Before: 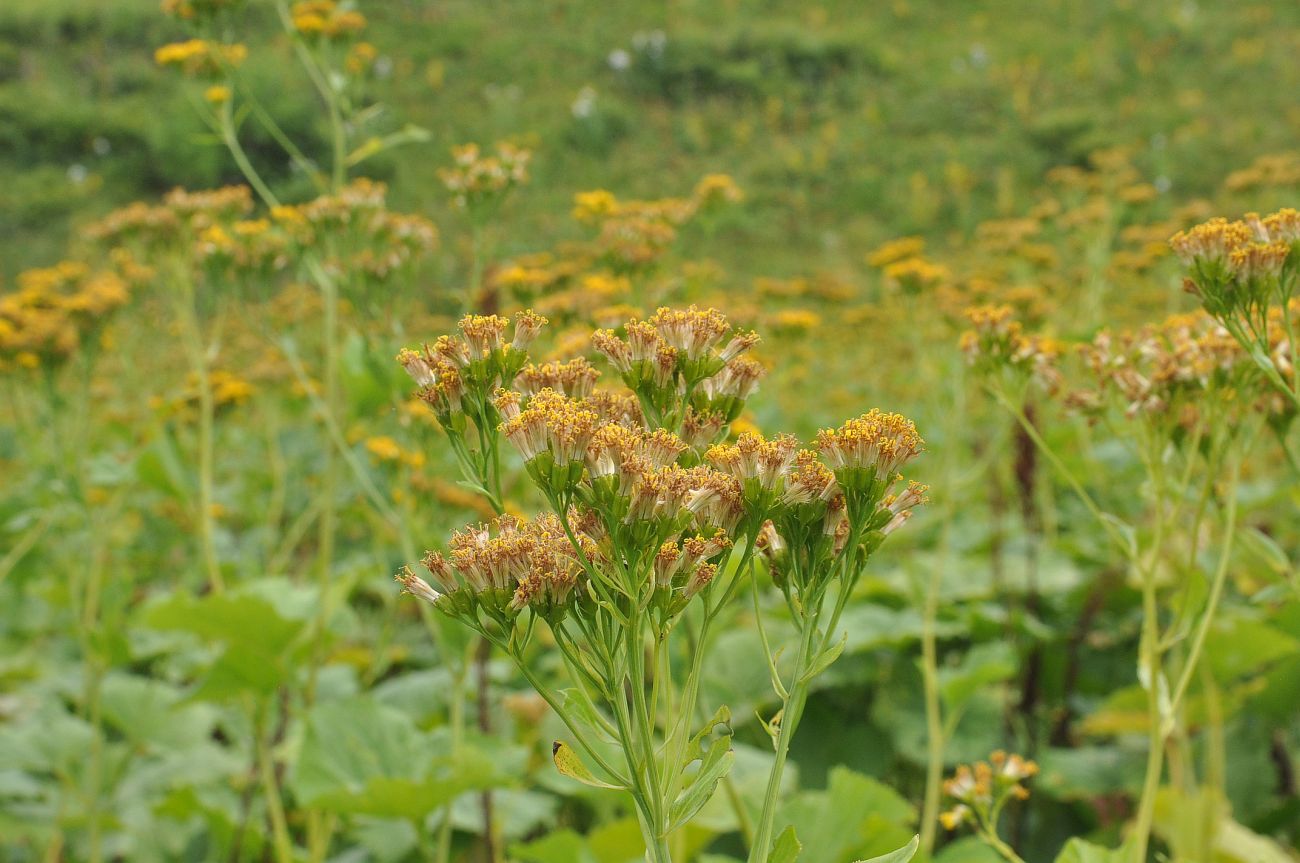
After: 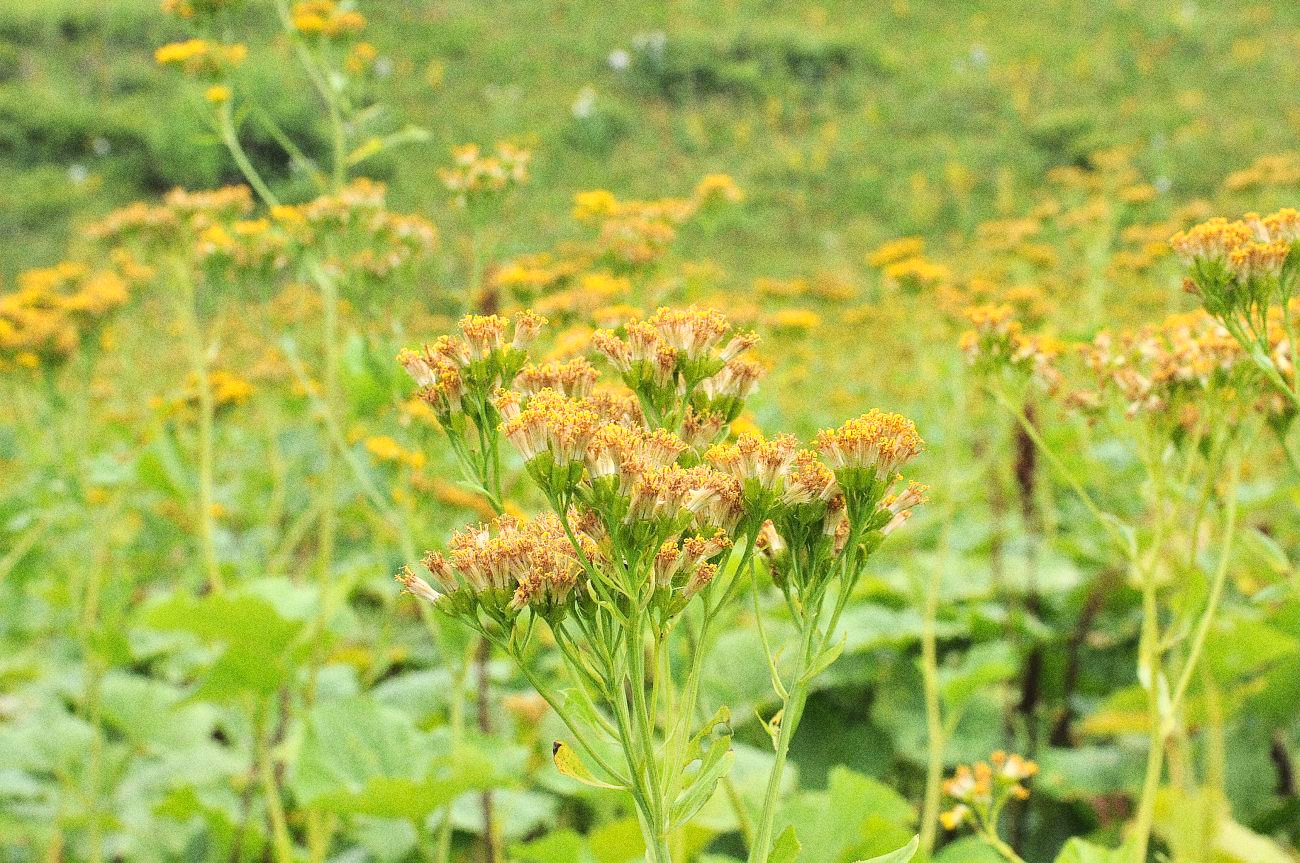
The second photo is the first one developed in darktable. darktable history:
base curve: curves: ch0 [(0, 0) (0.028, 0.03) (0.121, 0.232) (0.46, 0.748) (0.859, 0.968) (1, 1)]
grain: coarseness 0.09 ISO, strength 40%
